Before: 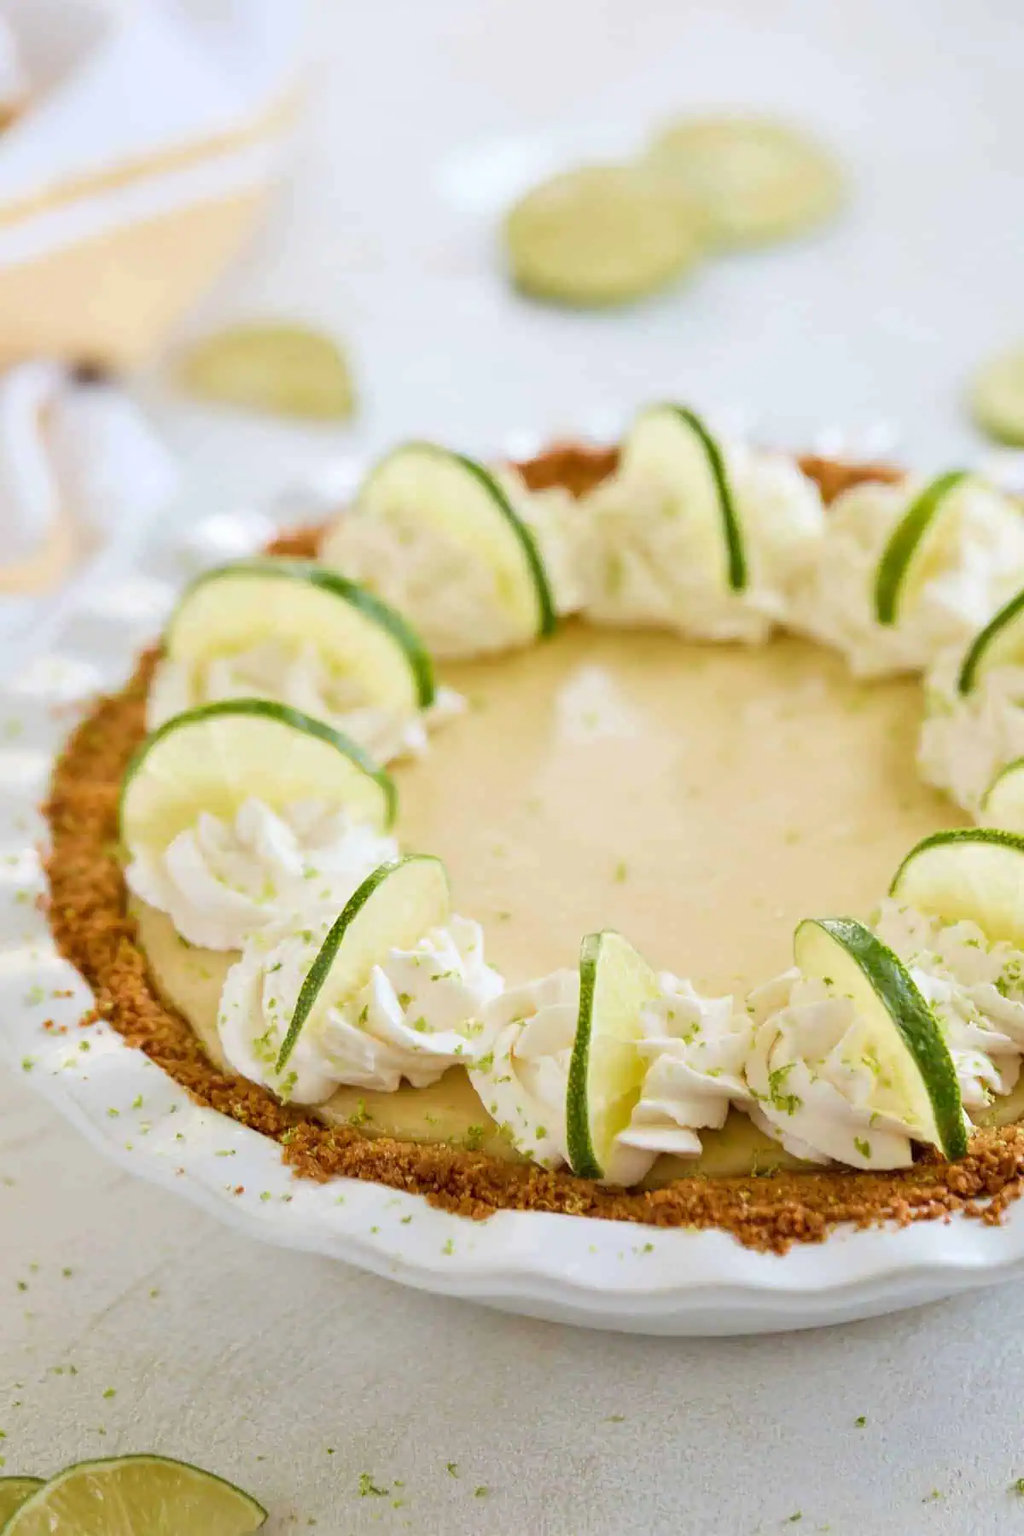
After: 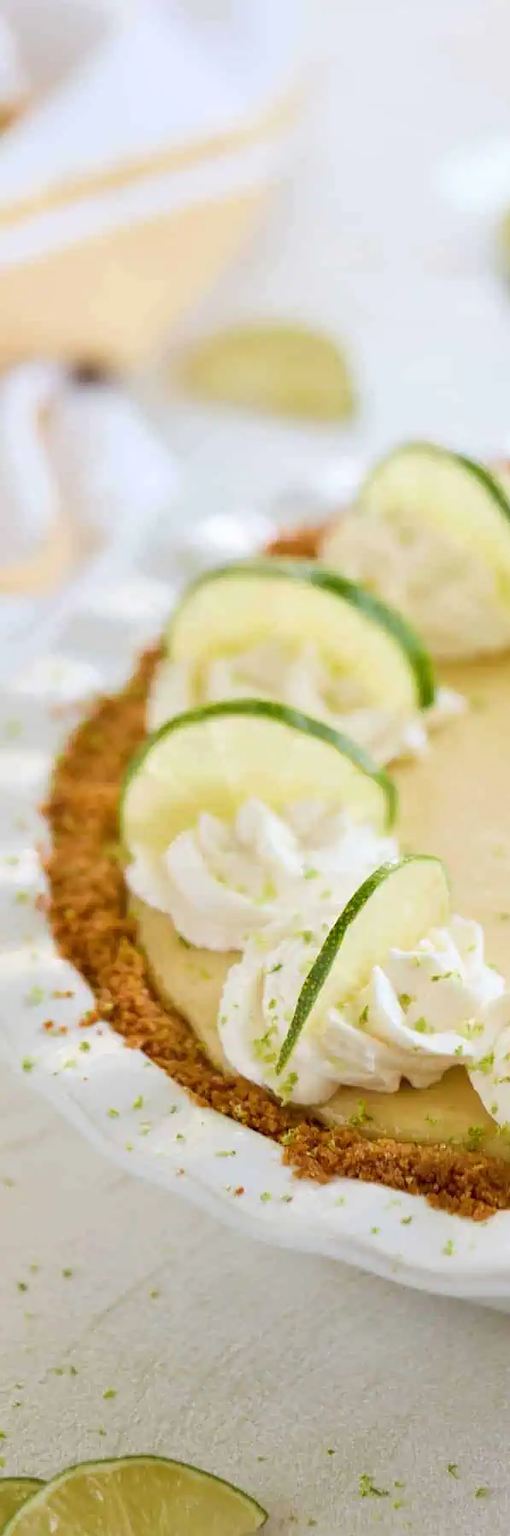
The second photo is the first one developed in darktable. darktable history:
crop and rotate: left 0.061%, top 0%, right 50.099%
